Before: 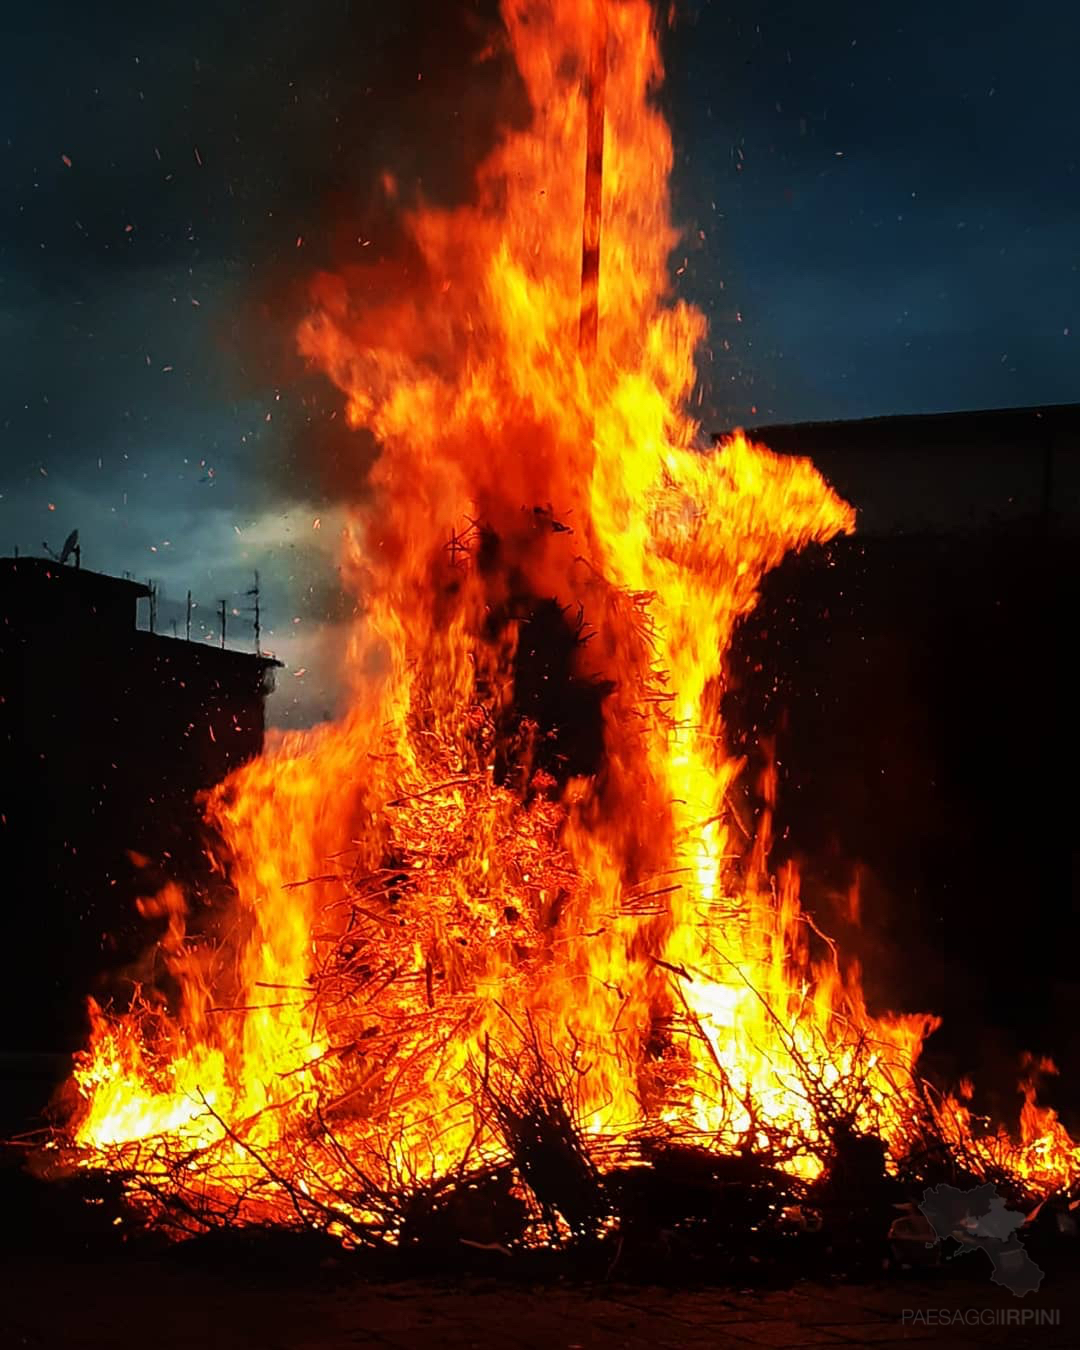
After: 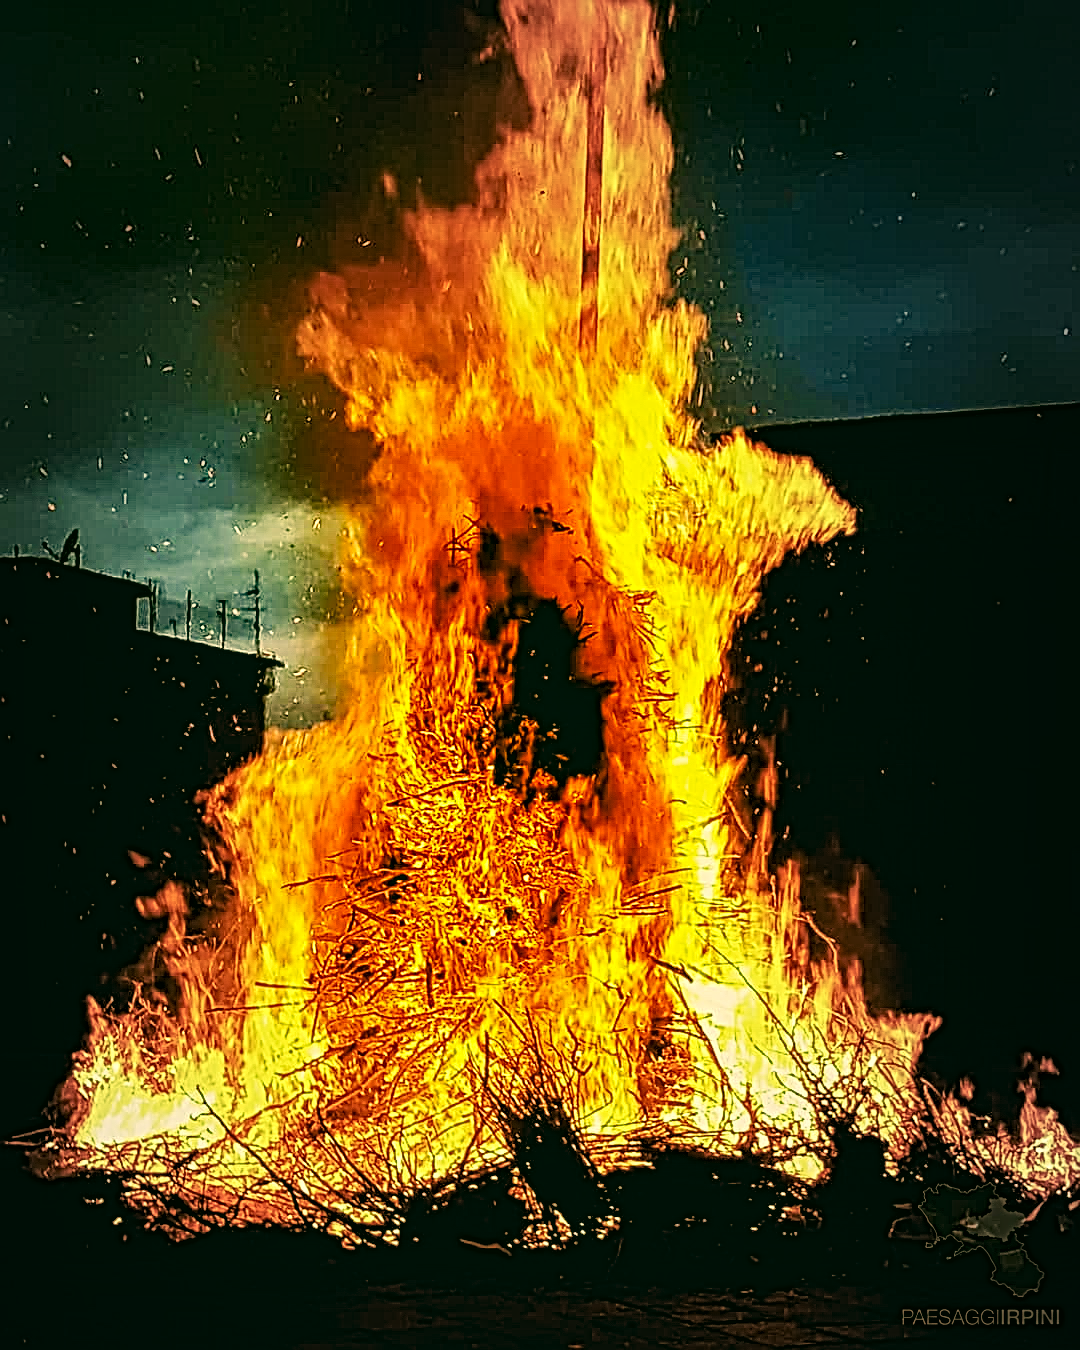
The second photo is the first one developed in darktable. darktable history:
sharpen: on, module defaults
local contrast: mode bilateral grid, contrast 20, coarseness 3, detail 300%, midtone range 0.2
vignetting: fall-off start 18.21%, fall-off radius 137.95%, brightness -0.207, center (-0.078, 0.066), width/height ratio 0.62, shape 0.59
color correction: highlights a* 1.83, highlights b* 34.02, shadows a* -36.68, shadows b* -5.48
base curve: curves: ch0 [(0, 0) (0.036, 0.025) (0.121, 0.166) (0.206, 0.329) (0.605, 0.79) (1, 1)], preserve colors none
color balance: lift [1, 1.011, 0.999, 0.989], gamma [1.109, 1.045, 1.039, 0.955], gain [0.917, 0.936, 0.952, 1.064], contrast 2.32%, contrast fulcrum 19%, output saturation 101%
